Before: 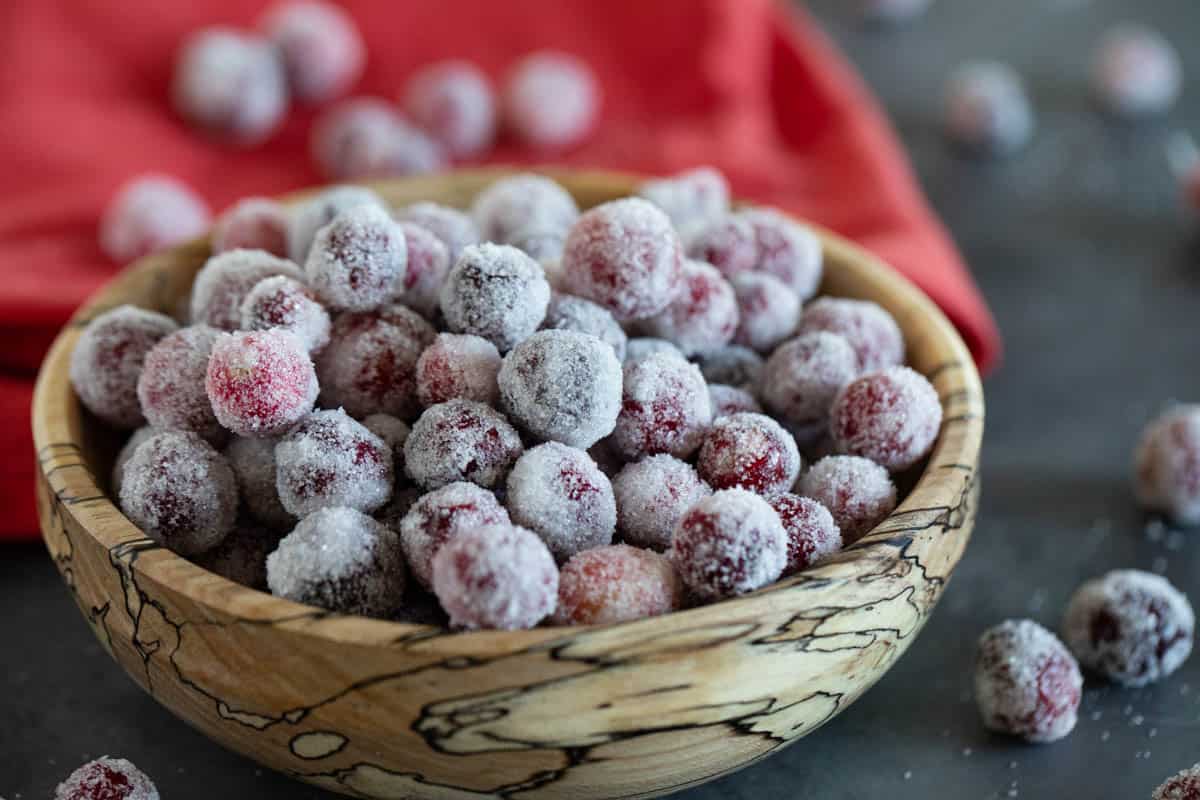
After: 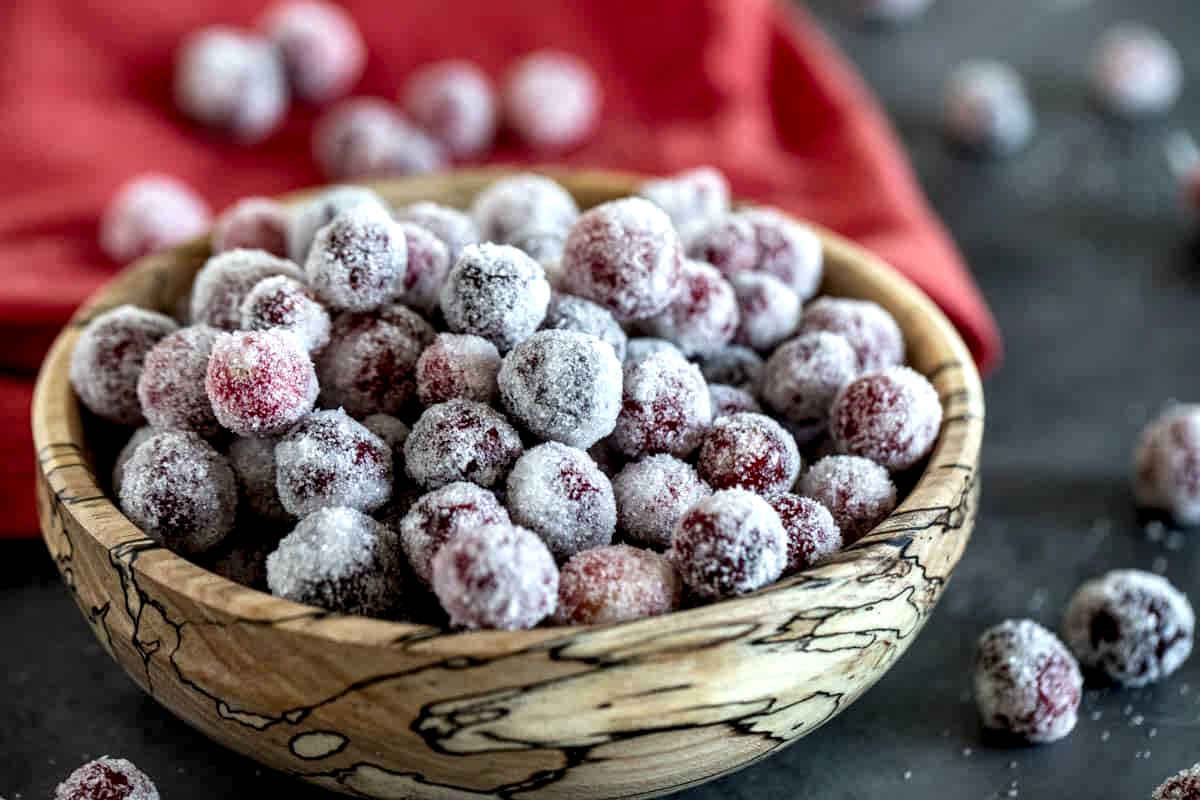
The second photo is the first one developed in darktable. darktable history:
local contrast: highlights 63%, shadows 54%, detail 168%, midtone range 0.516
